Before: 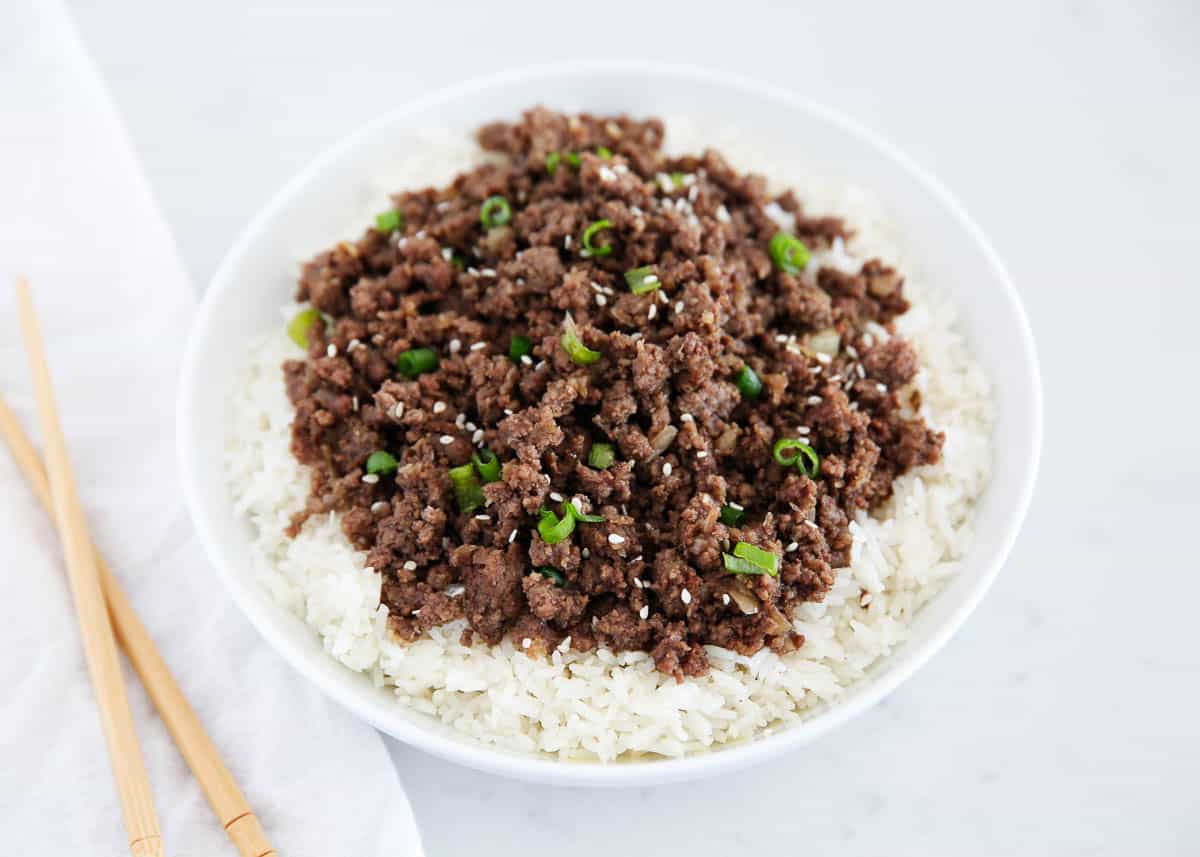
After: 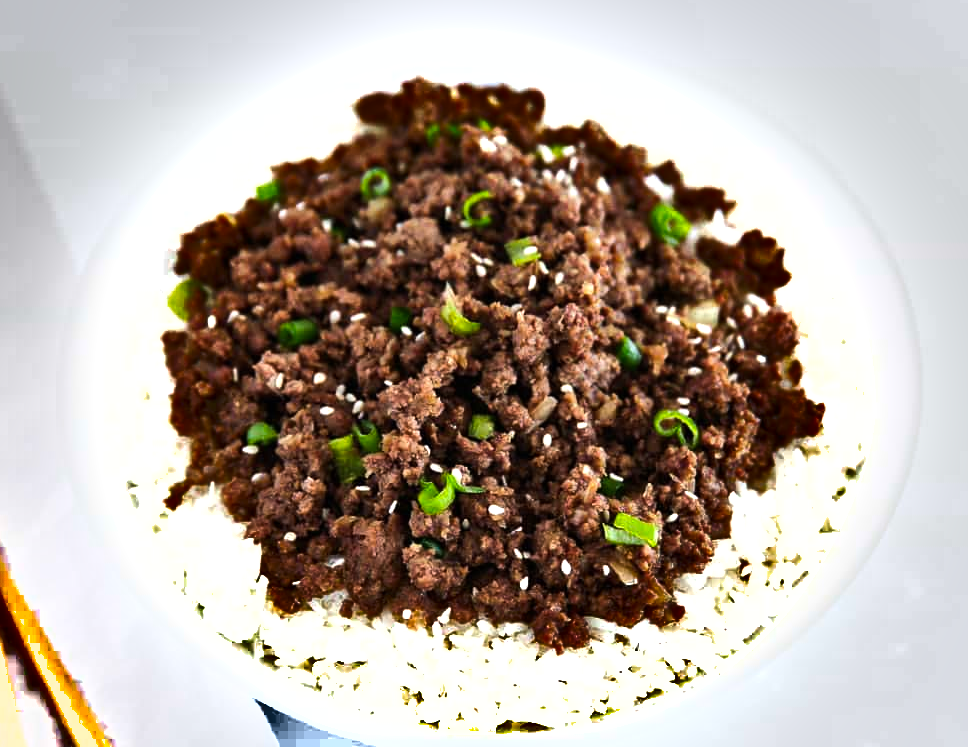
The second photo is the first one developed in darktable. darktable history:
shadows and highlights: shadows 20.75, highlights -82.54, soften with gaussian
crop: left 10.01%, top 3.475%, right 9.293%, bottom 9.325%
color balance rgb: linear chroma grading › global chroma 1.028%, linear chroma grading › mid-tones -1.1%, perceptual saturation grading › global saturation 0.487%, perceptual brilliance grading › highlights 19.9%, perceptual brilliance grading › mid-tones 20.275%, perceptual brilliance grading › shadows -20.189%, global vibrance 33.791%
